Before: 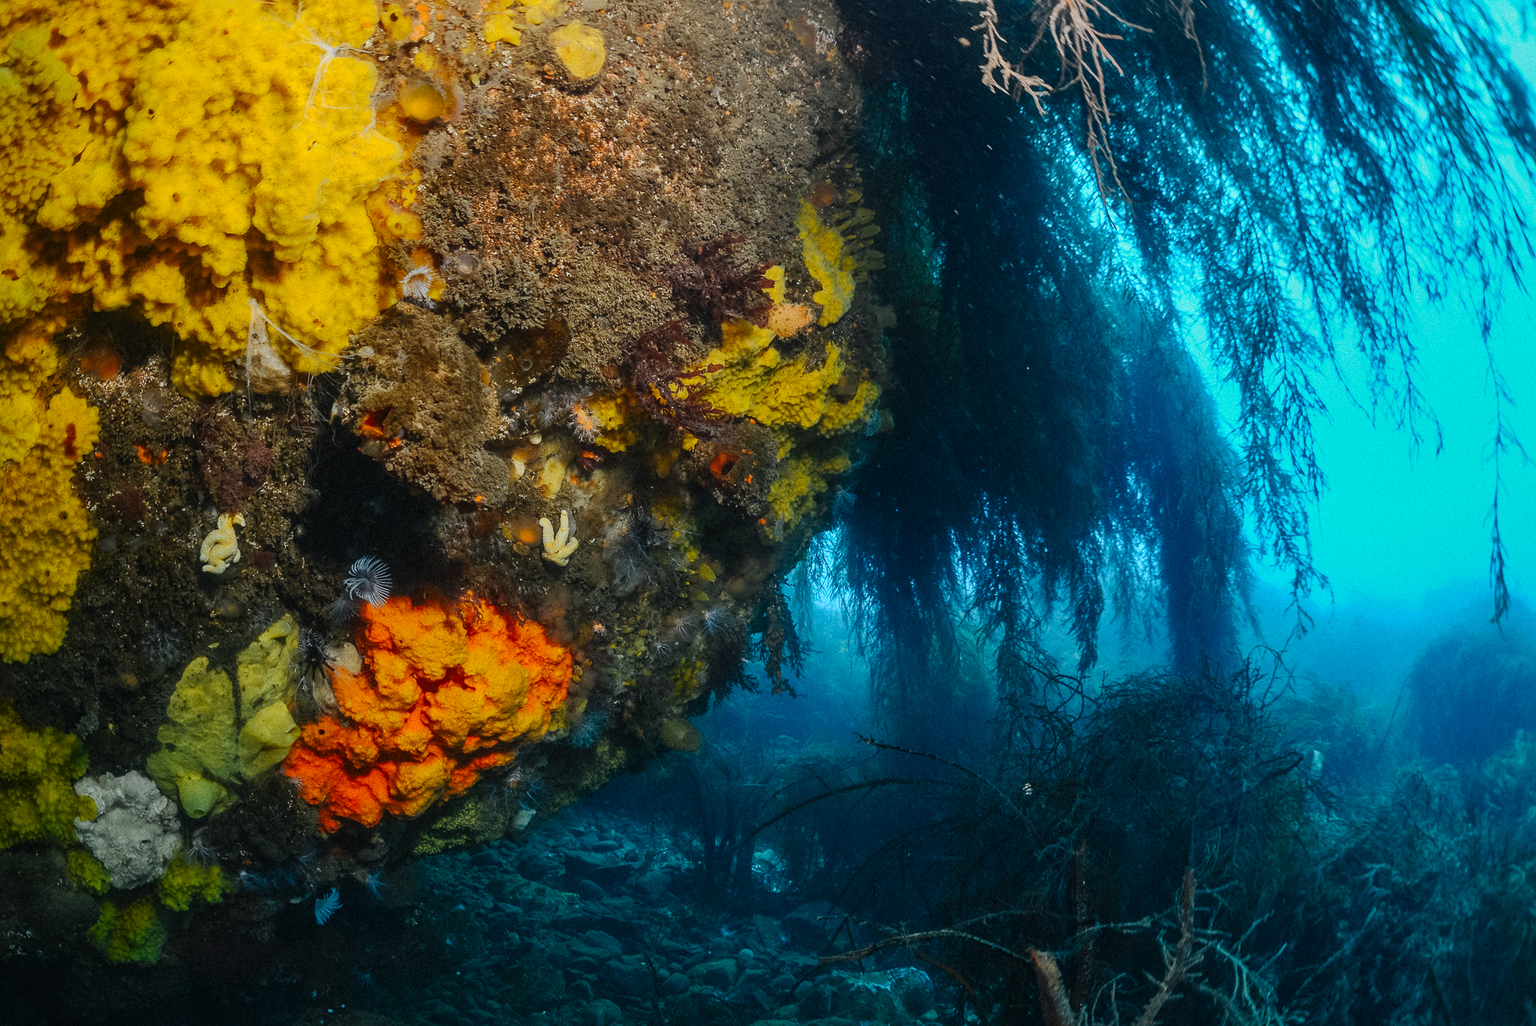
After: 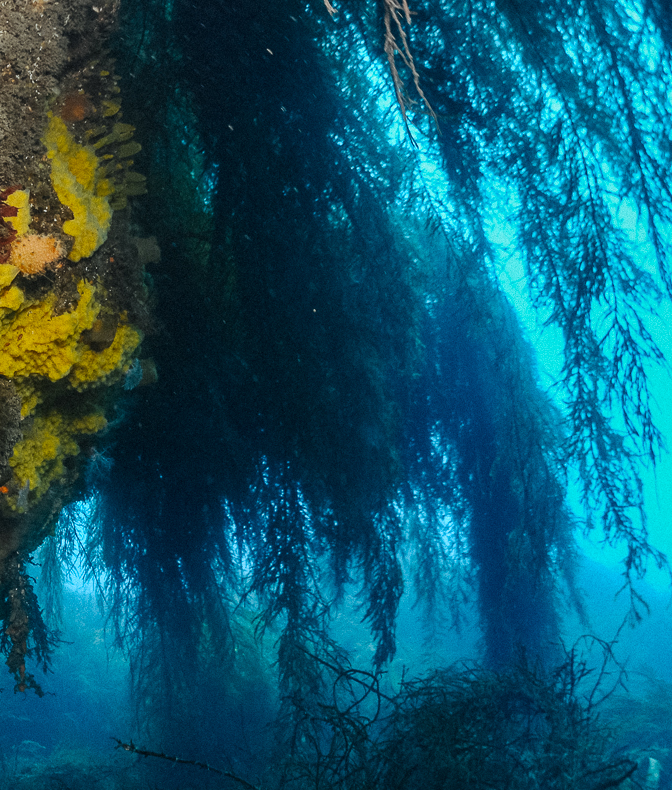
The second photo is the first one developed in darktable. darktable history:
crop and rotate: left 49.491%, top 10.108%, right 13.146%, bottom 24.09%
